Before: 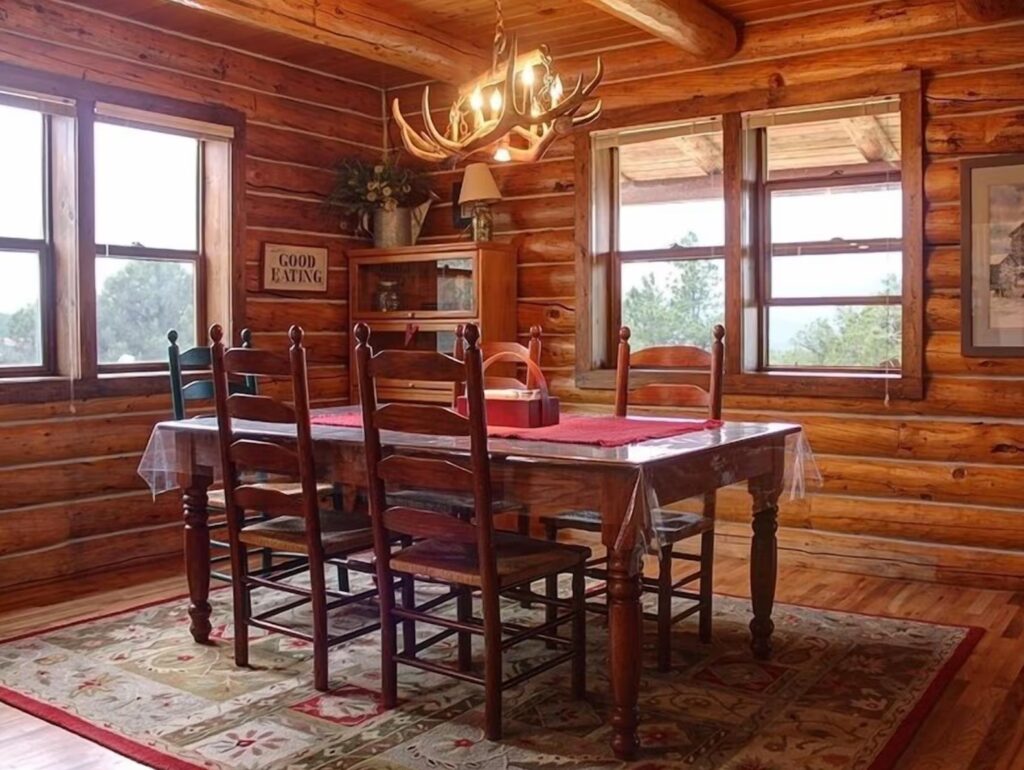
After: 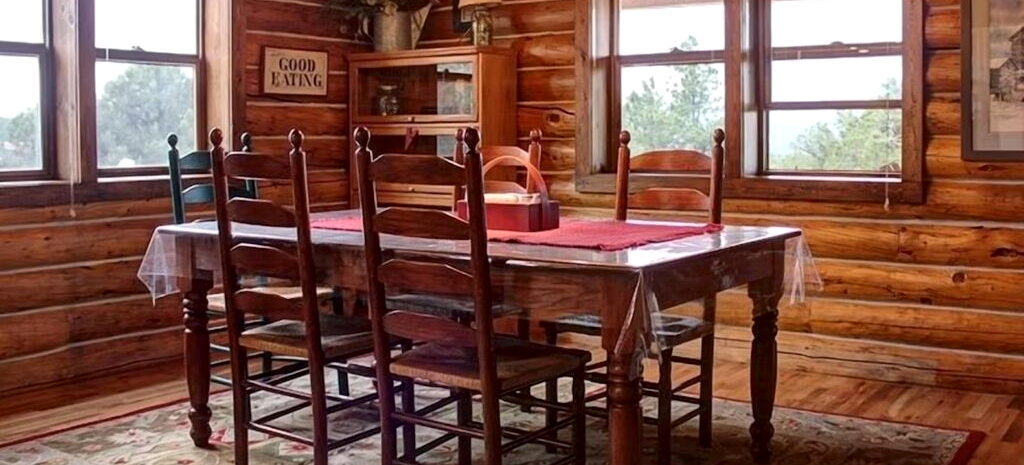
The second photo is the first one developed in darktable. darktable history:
crop and rotate: top 25.542%, bottom 13.941%
local contrast: mode bilateral grid, contrast 25, coarseness 60, detail 152%, midtone range 0.2
